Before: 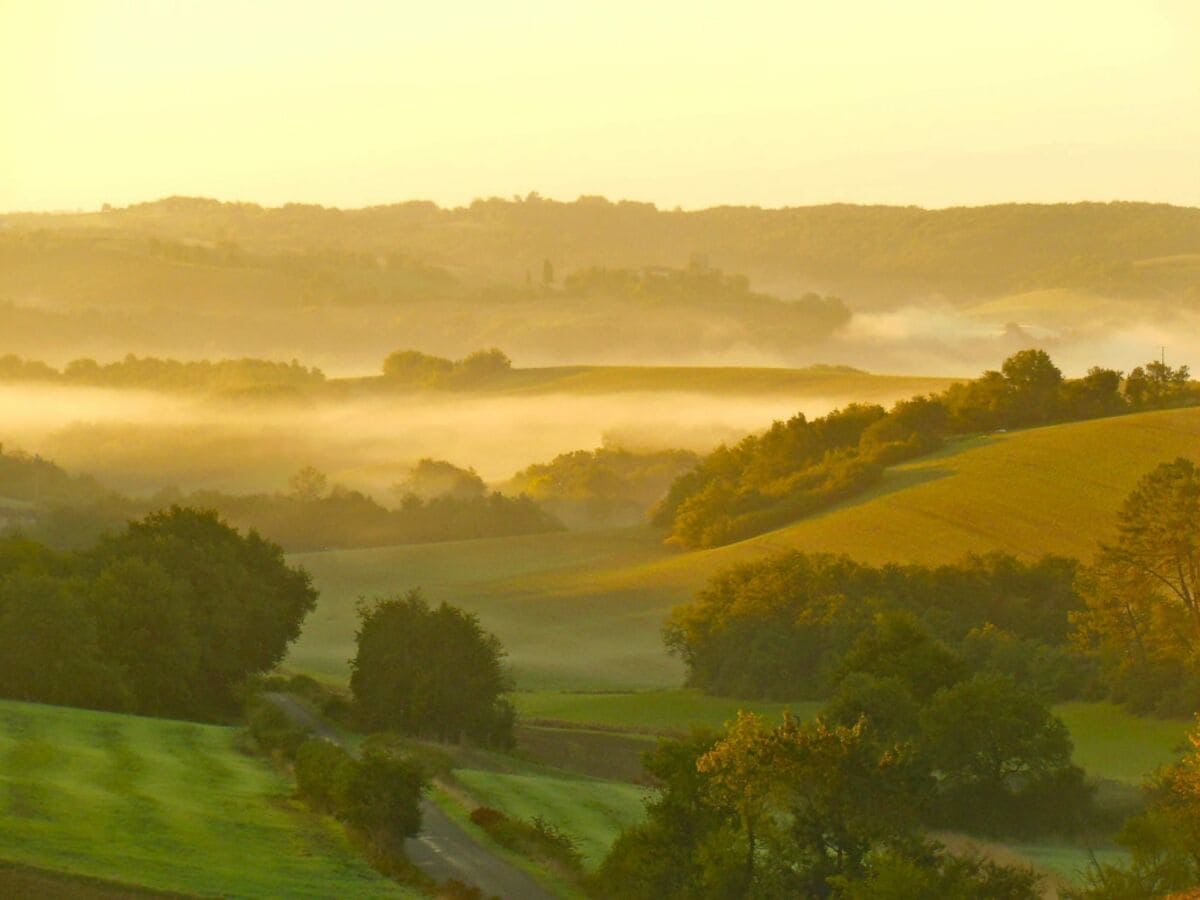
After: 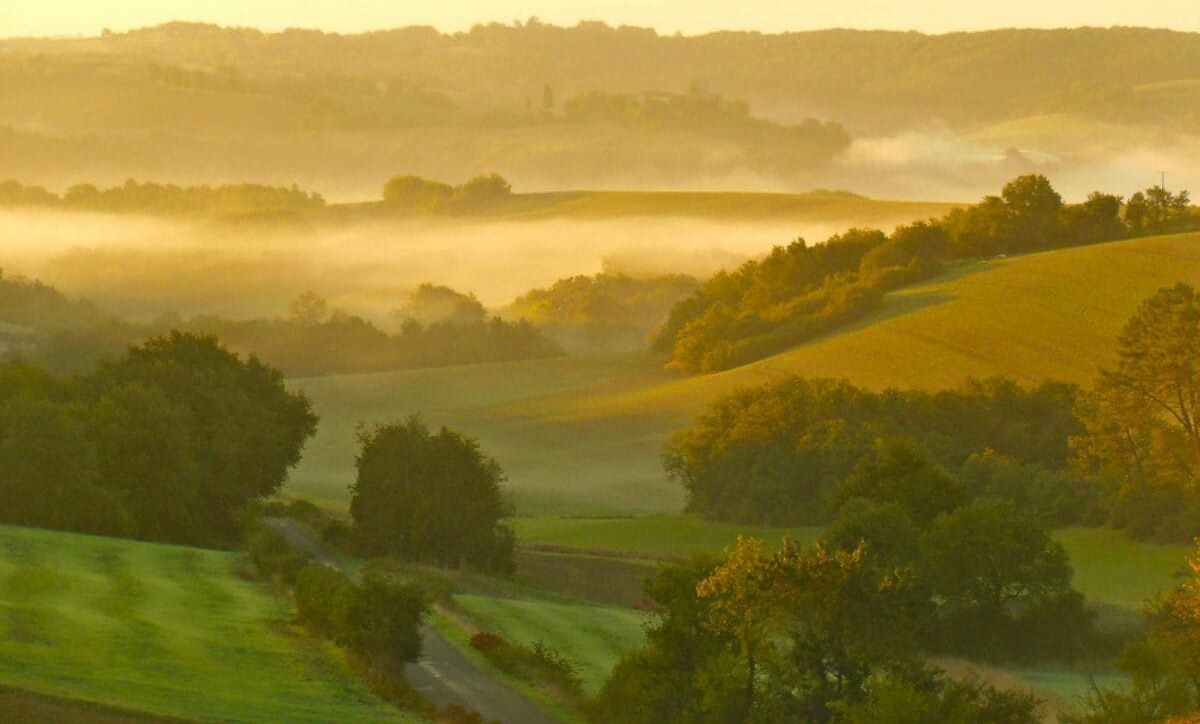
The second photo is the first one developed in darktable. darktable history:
crop and rotate: top 19.53%
